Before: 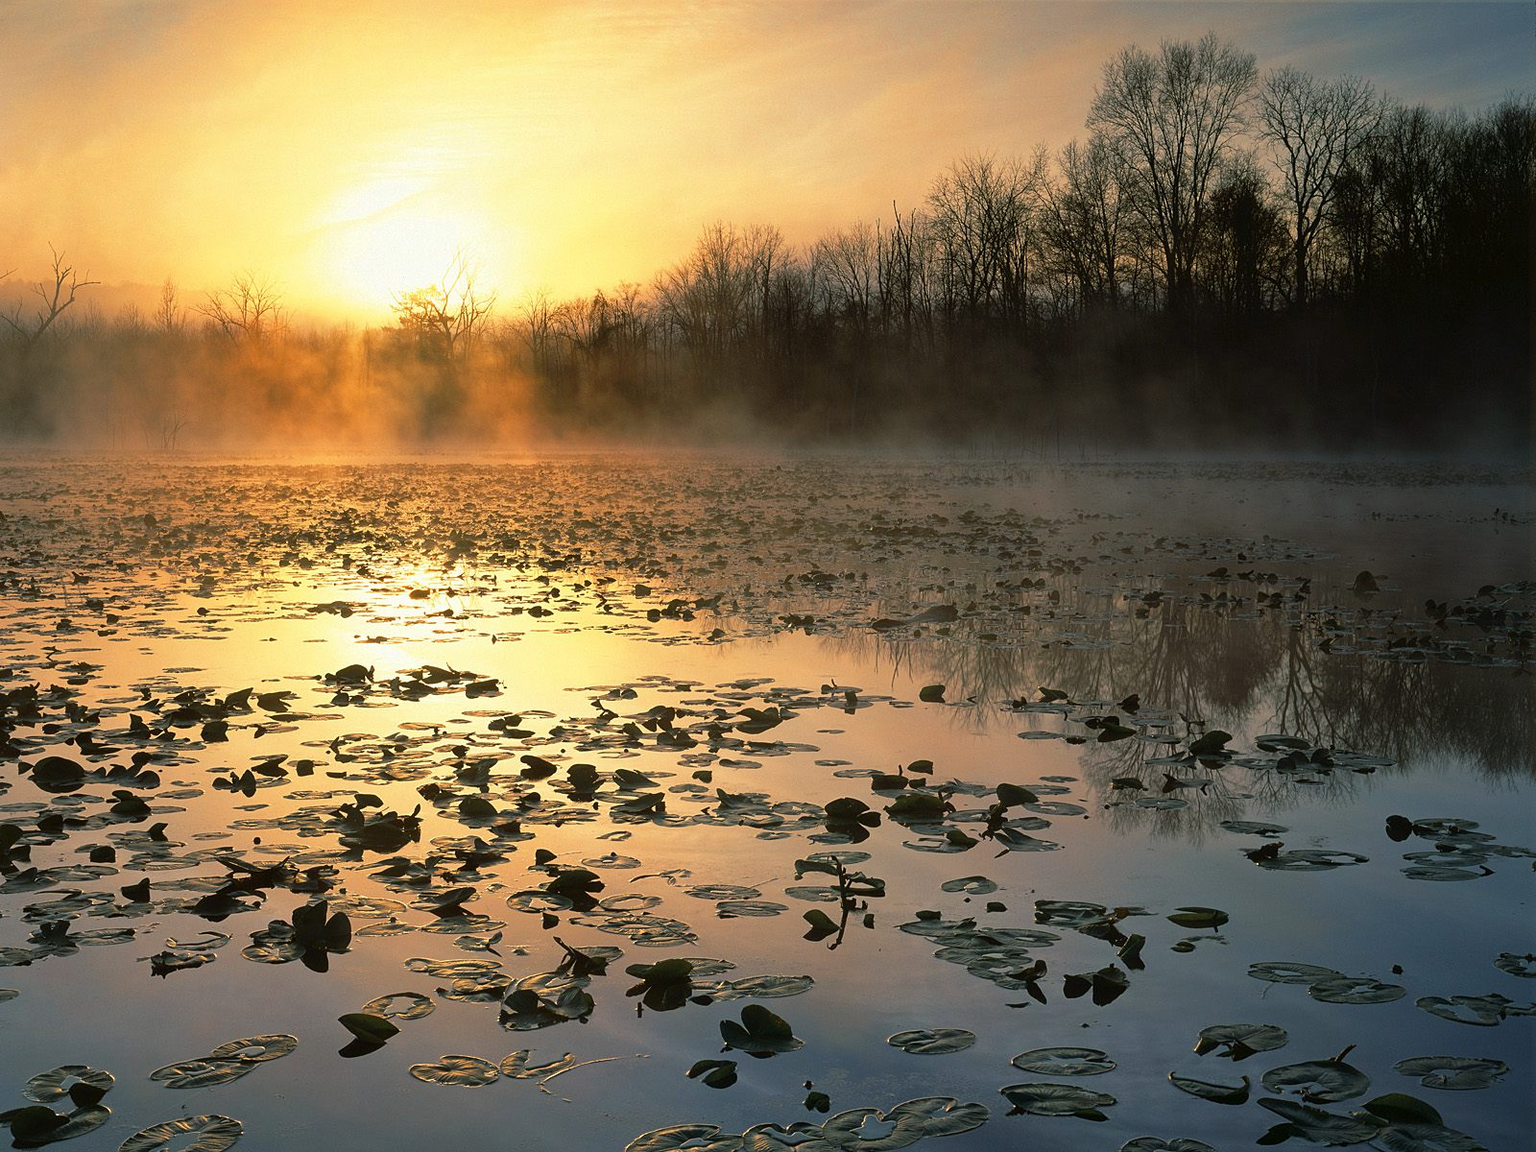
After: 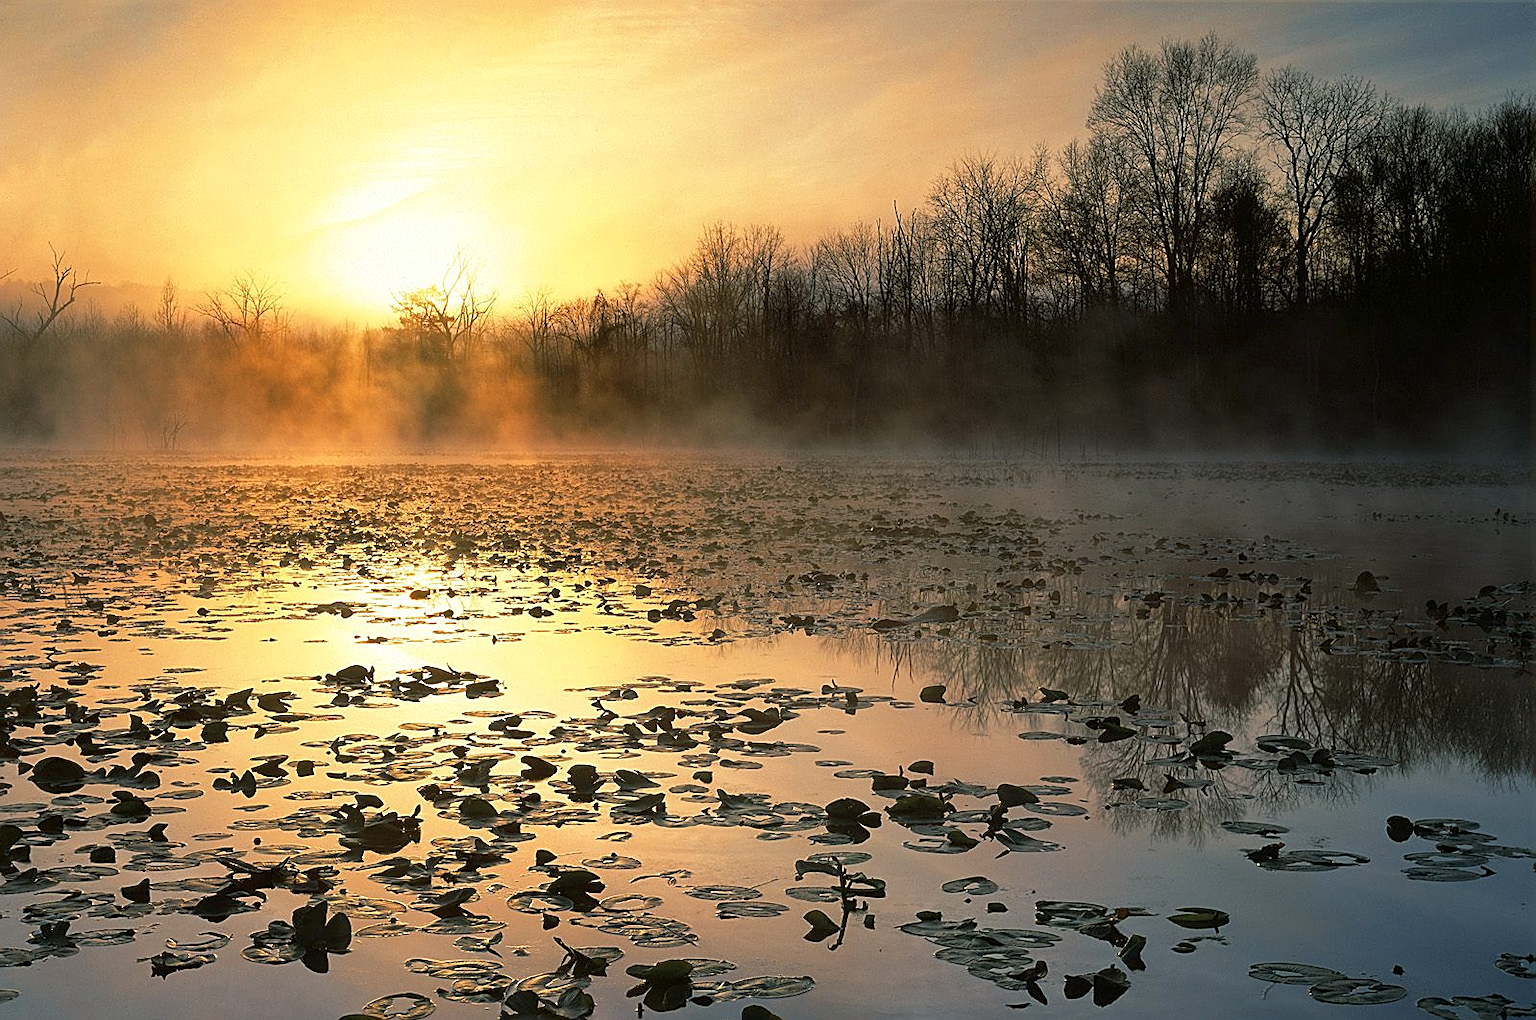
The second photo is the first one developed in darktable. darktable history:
local contrast: highlights 100%, shadows 100%, detail 120%, midtone range 0.2
crop and rotate: top 0%, bottom 11.49%
sharpen: on, module defaults
